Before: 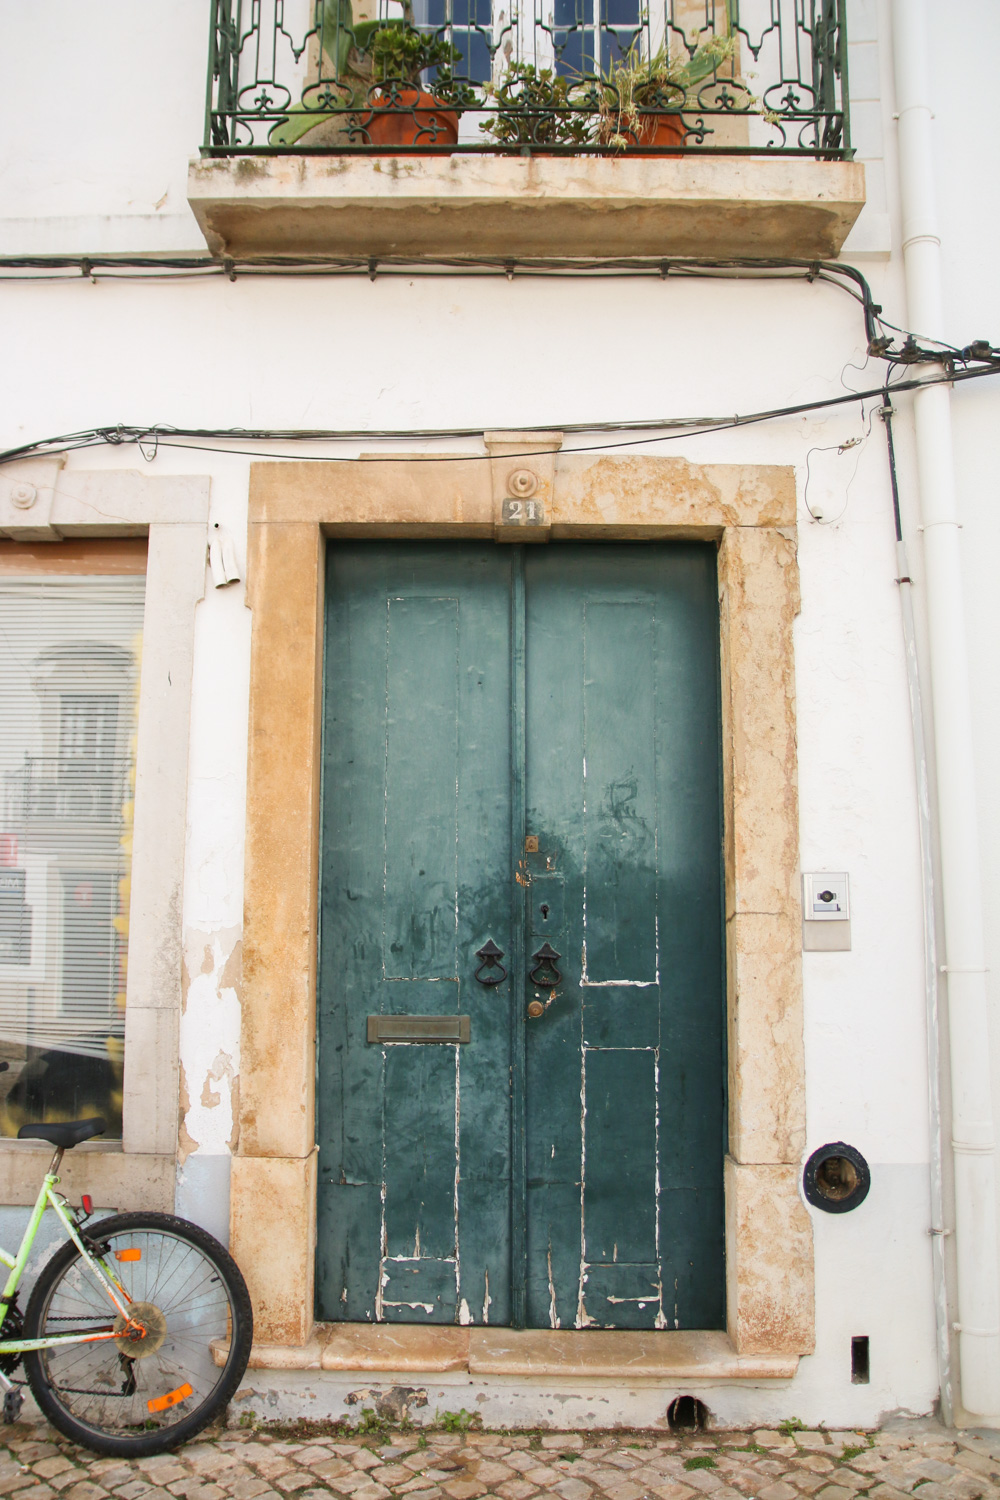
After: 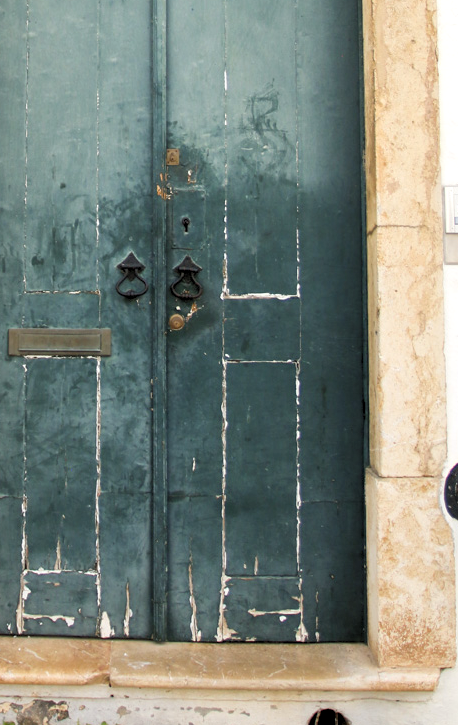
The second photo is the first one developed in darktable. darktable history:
crop: left 35.976%, top 45.819%, right 18.162%, bottom 5.807%
rgb levels: levels [[0.01, 0.419, 0.839], [0, 0.5, 1], [0, 0.5, 1]]
color contrast: green-magenta contrast 0.81
